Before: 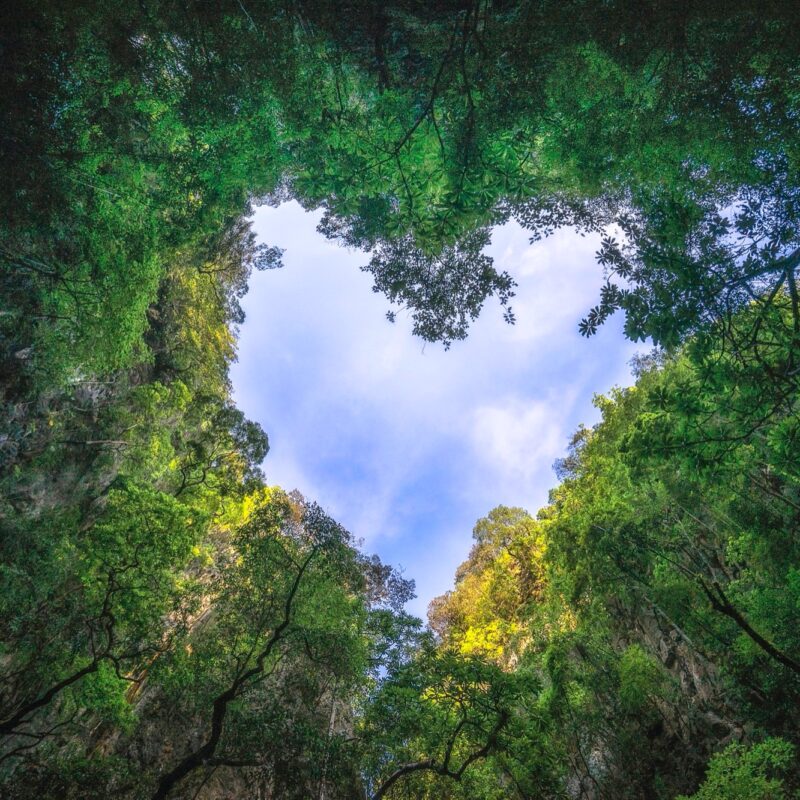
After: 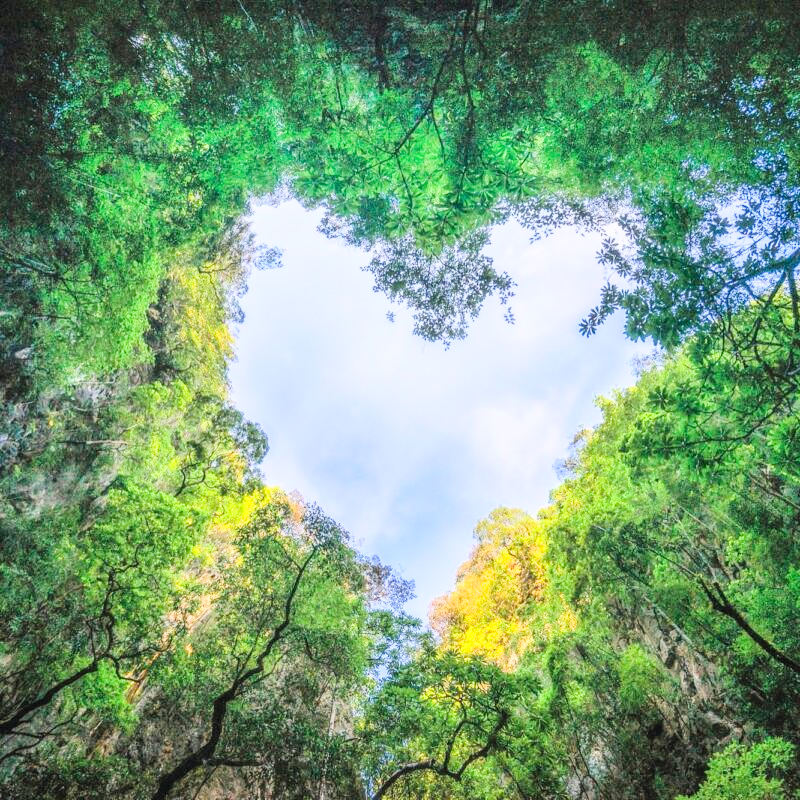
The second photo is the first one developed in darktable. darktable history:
exposure: black level correction 0, exposure 0.7 EV, compensate exposure bias true, compensate highlight preservation false
filmic rgb: black relative exposure -7.65 EV, white relative exposure 4.56 EV, hardness 3.61
contrast brightness saturation: contrast 0.2, brightness 0.16, saturation 0.22
